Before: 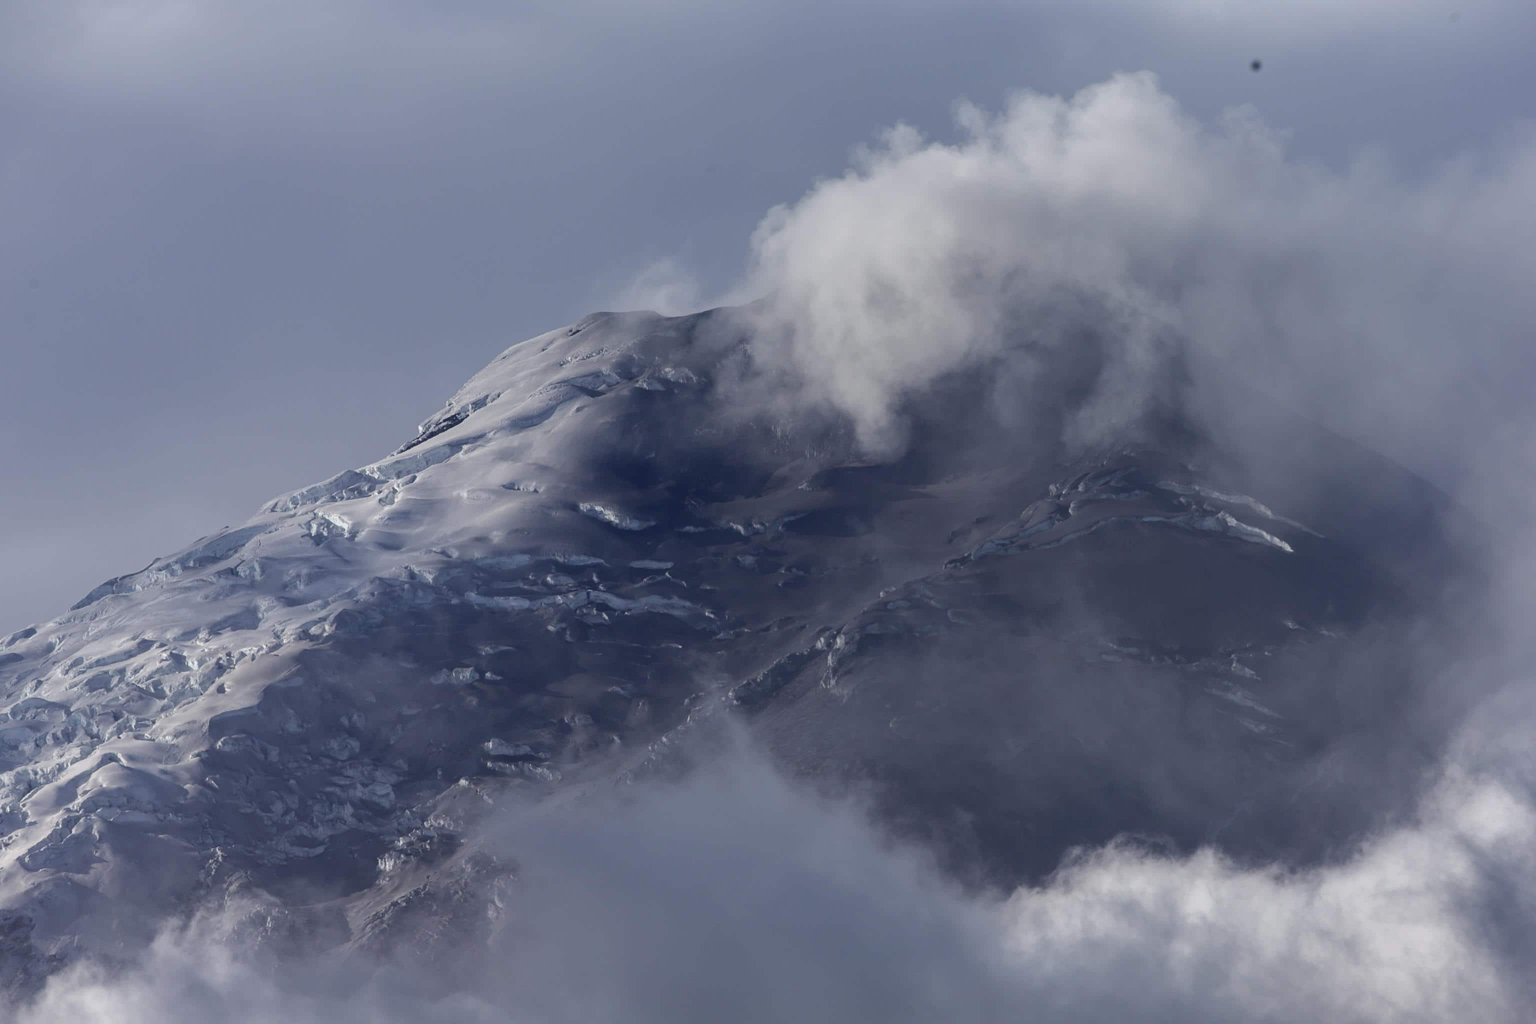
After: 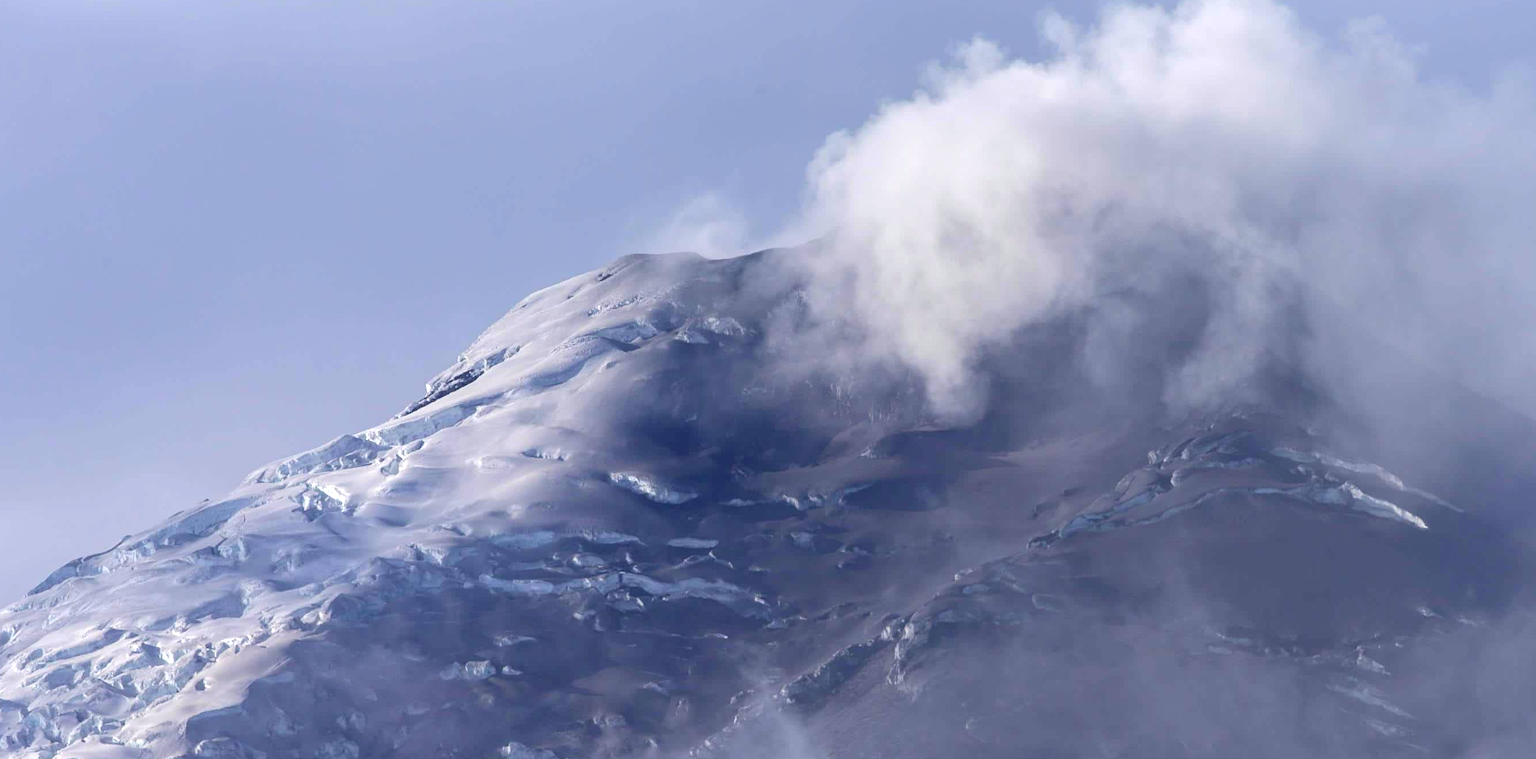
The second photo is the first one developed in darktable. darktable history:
contrast brightness saturation: contrast 0.053, brightness 0.067, saturation 0.006
color balance rgb: highlights gain › chroma 0.185%, highlights gain › hue 332.51°, shadows fall-off 101.432%, perceptual saturation grading › global saturation 30.176%, mask middle-gray fulcrum 22.759%, global vibrance 20%
crop: left 3.043%, top 8.849%, right 9.615%, bottom 26.382%
exposure: black level correction 0, exposure 0.691 EV, compensate exposure bias true, compensate highlight preservation false
